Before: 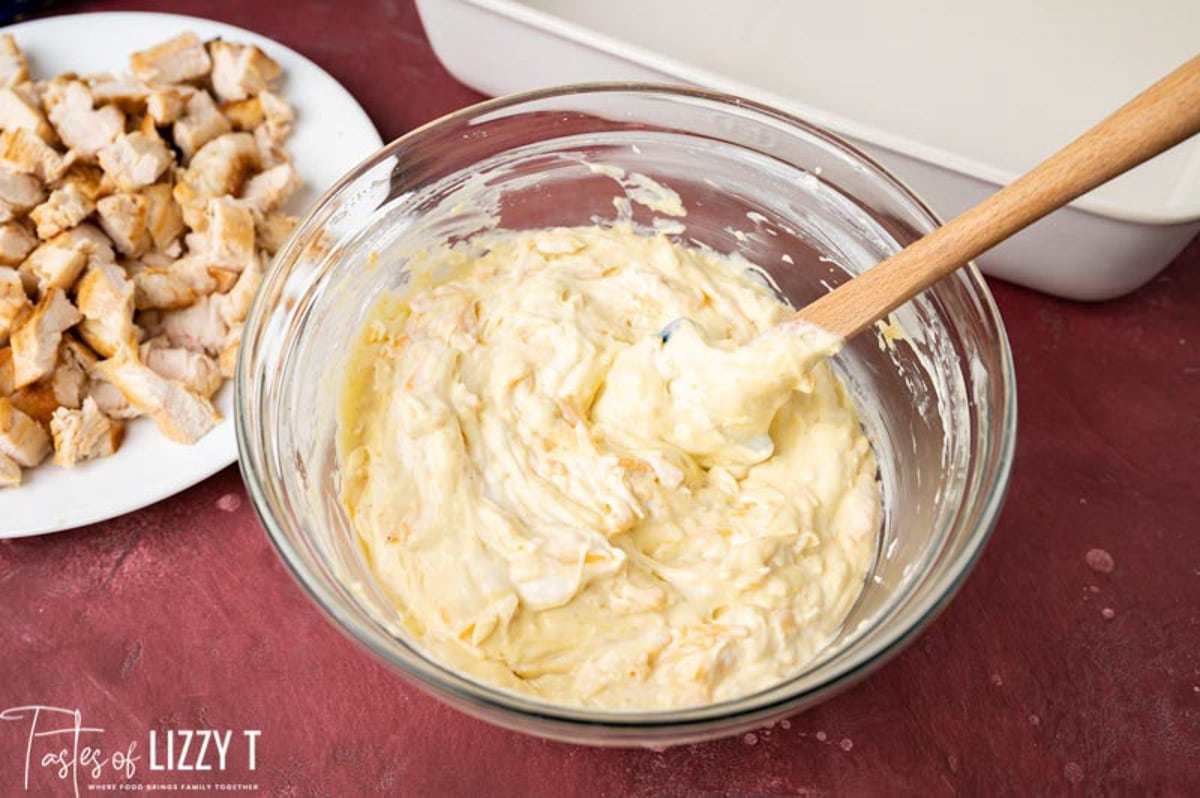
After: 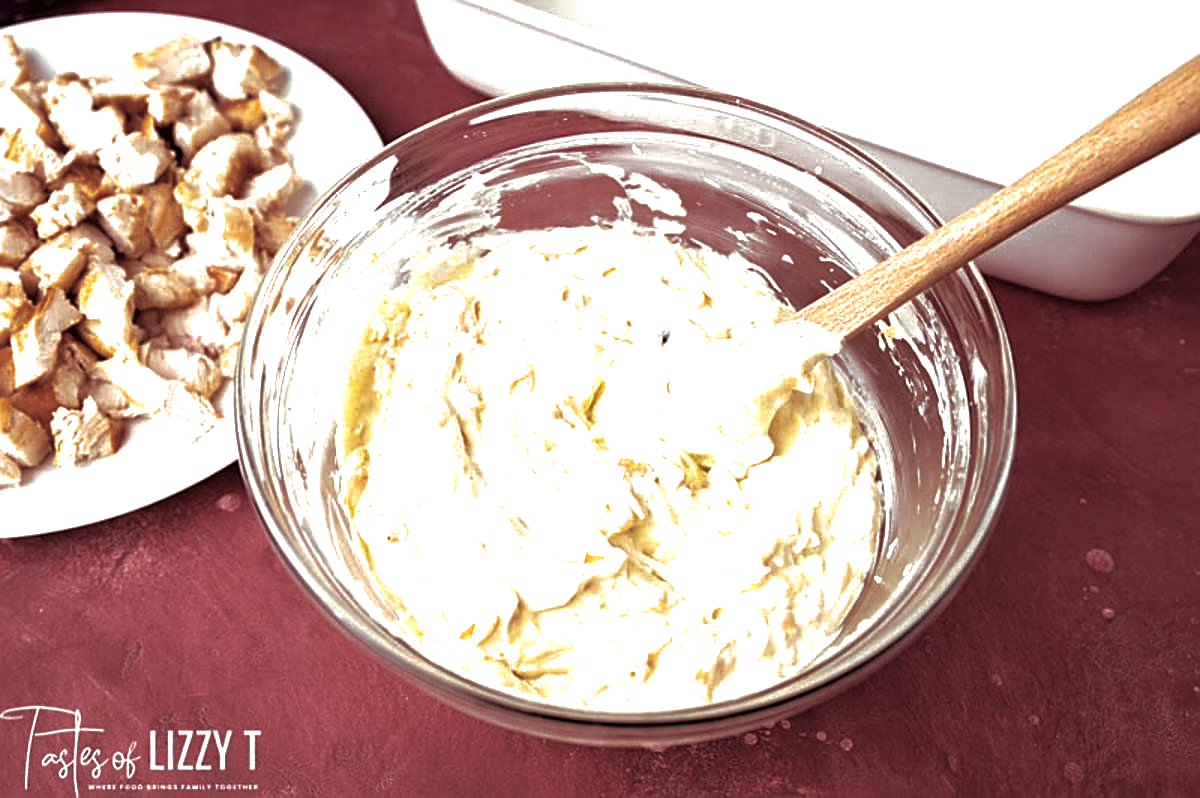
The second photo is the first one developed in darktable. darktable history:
sharpen: on, module defaults
exposure: black level correction 0, exposure 0.7 EV, compensate exposure bias true, compensate highlight preservation false
split-toning: shadows › hue 360°
base curve: curves: ch0 [(0, 0) (0.841, 0.609) (1, 1)]
